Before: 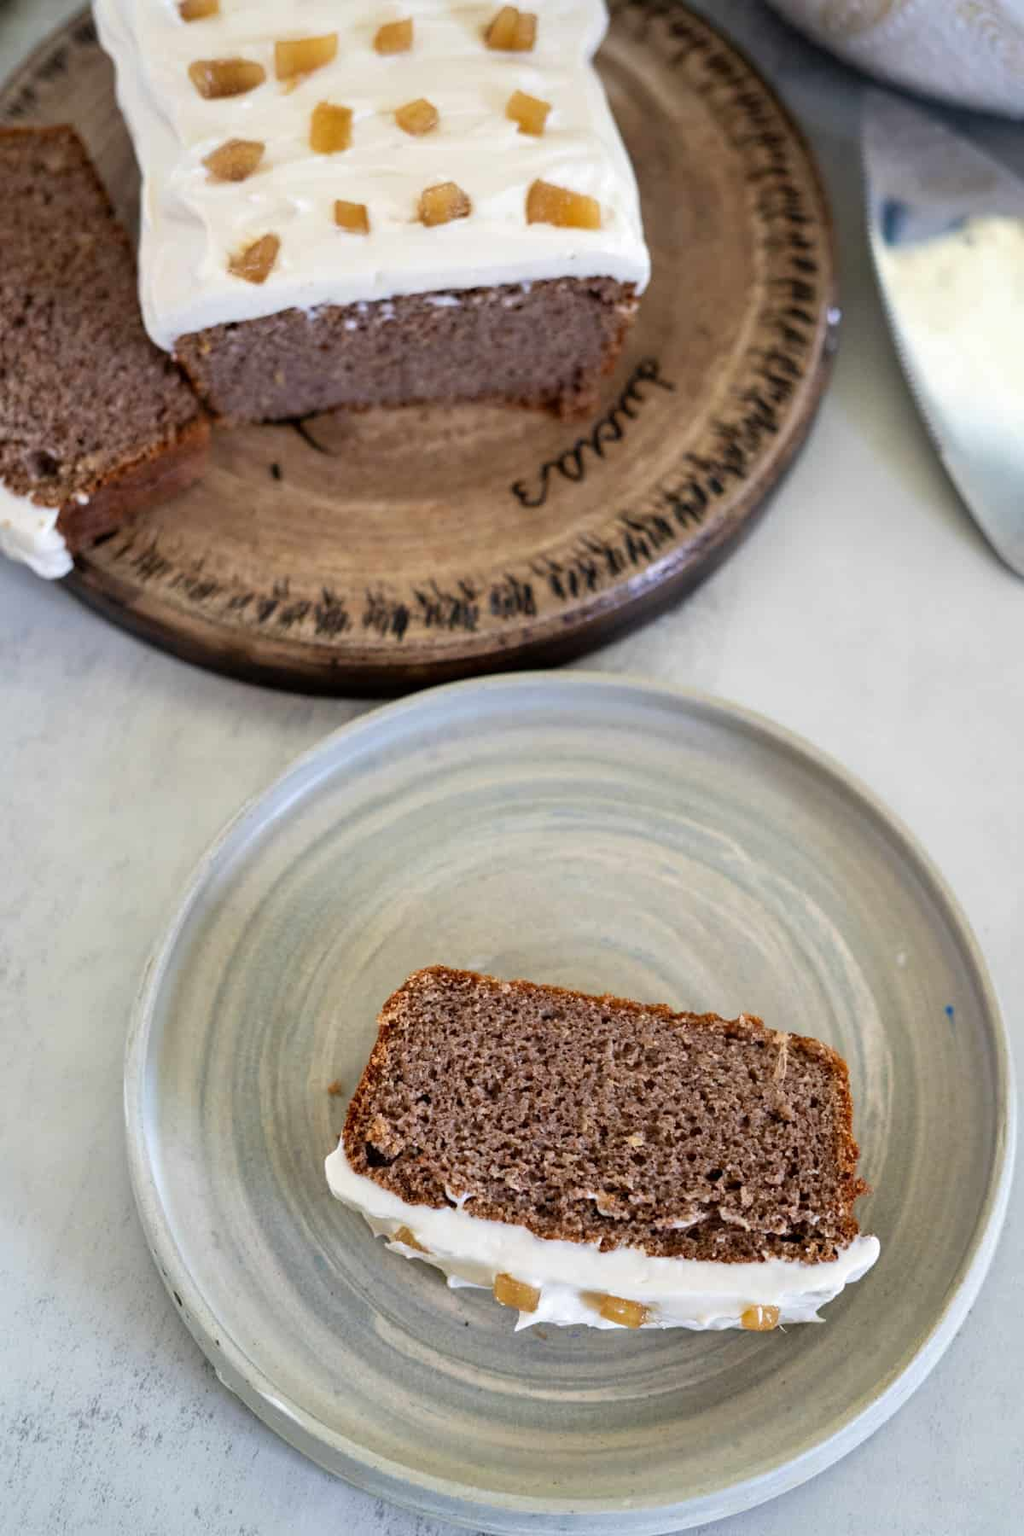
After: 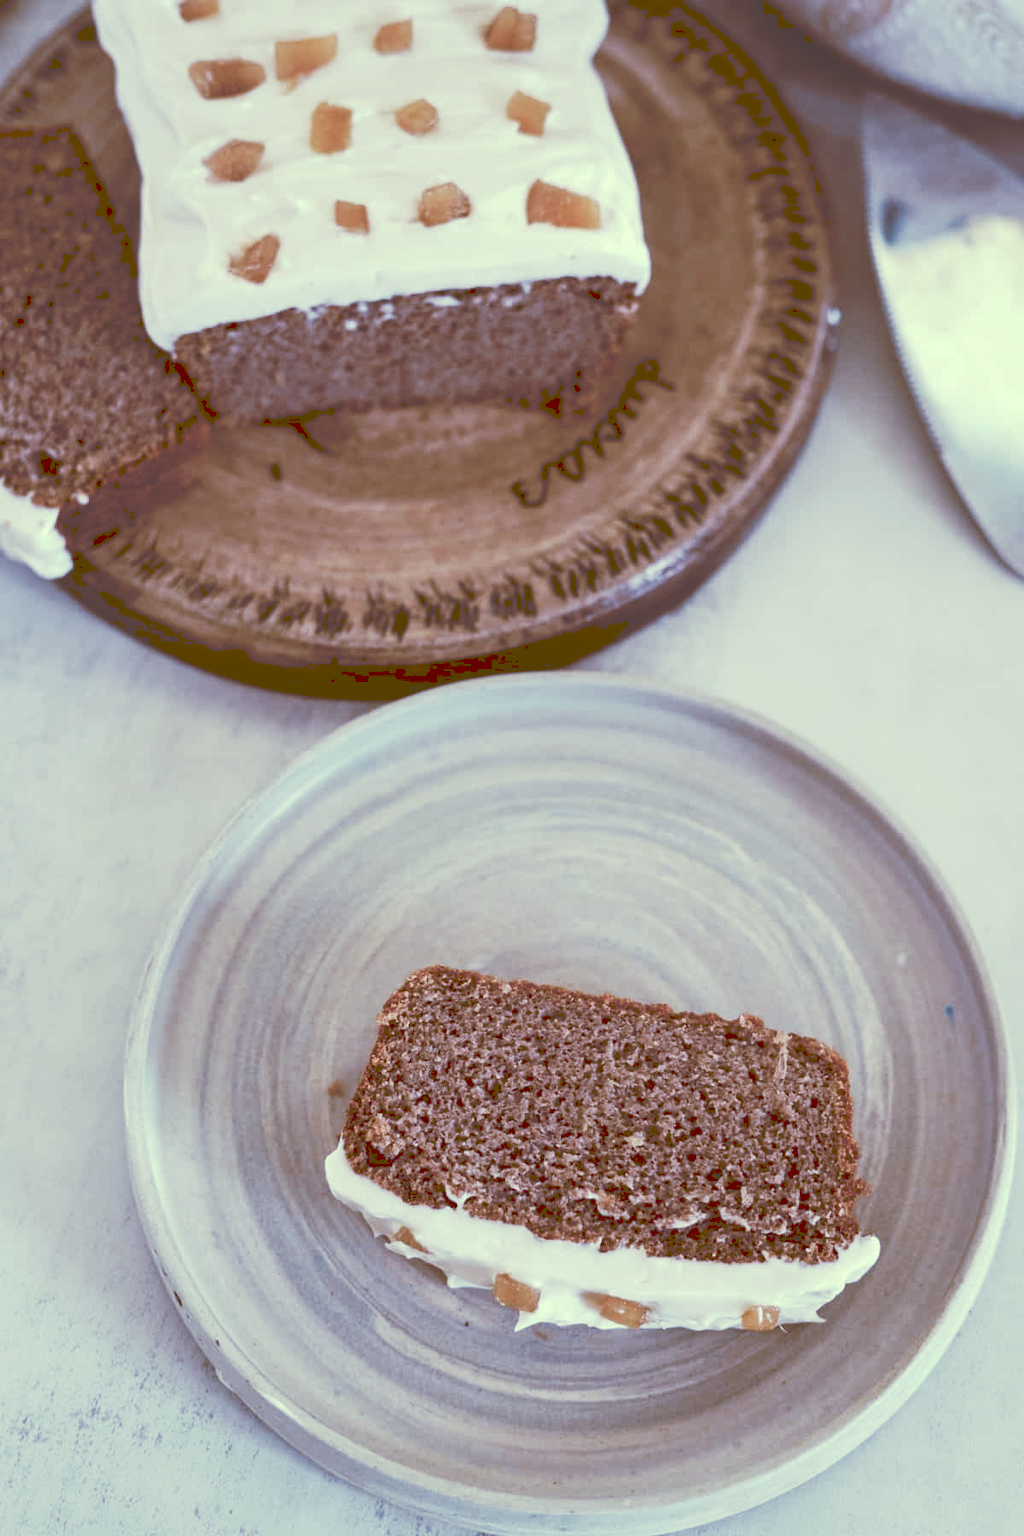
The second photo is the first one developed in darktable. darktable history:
tone curve: curves: ch0 [(0, 0) (0.003, 0.273) (0.011, 0.276) (0.025, 0.276) (0.044, 0.28) (0.069, 0.283) (0.1, 0.288) (0.136, 0.293) (0.177, 0.302) (0.224, 0.321) (0.277, 0.349) (0.335, 0.393) (0.399, 0.448) (0.468, 0.51) (0.543, 0.589) (0.623, 0.677) (0.709, 0.761) (0.801, 0.839) (0.898, 0.909) (1, 1)], preserve colors none
color look up table: target L [94.07, 85.23, 87.01, 78.69, 53.34, 52.73, 51.96, 50.96, 57.53, 43.91, 27.29, 11.04, 201, 76.05, 71.66, 66.58, 58.94, 59.01, 54.36, 51.54, 49, 45.46, 28.6, 19.18, 9.005, 6.833, 87.14, 80.2, 64.35, 65.35, 67.75, 59.6, 47.47, 53.24, 36.3, 37.67, 41.73, 26.1, 25.15, 14.96, 15.75, 7.865, 93.29, 77.14, 79.45, 71.11, 54.9, 34.66, 38.48], target a [-14.77, -13.69, -44.49, -51.21, -28.21, 5.824, -19.7, -6.582, -7.965, -14.06, 0.114, 34.65, 0, 3.228, 15.22, 25.1, 43.96, 23.64, 56.79, 32.22, 9.327, 58.57, 14.71, 47.34, 43.47, 38.83, 0.331, 14.56, 4.238, 32.01, -6.721, 40.57, 32.54, 27.87, 19.1, 9.833, 25.35, 28.41, 15.05, 29.19, 40.68, 41.17, -23.81, -10.08, -22.56, -25.99, -7.784, 4.73, -1.855], target b [26.89, 45.79, 16.04, 36.75, 32.47, 35.45, 20.31, 13.86, -5.742, -3.157, 46.15, 18.33, -0.001, 4.86, 18.81, 29.81, 12.07, -2.688, 1.468, 25.1, 0.491, 41.39, 42.46, 32.4, 14.9, 11.19, 5.571, -6.508, -16.28, -11.57, -24.68, -22.46, -10.96, -32.7, -12.27, -37.44, -54.32, 1.892, -48.63, 24.96, -14.45, 12.77, 15.04, -2.123, -5.31, -8.584, -14.72, -4.394, -24.8], num patches 49
